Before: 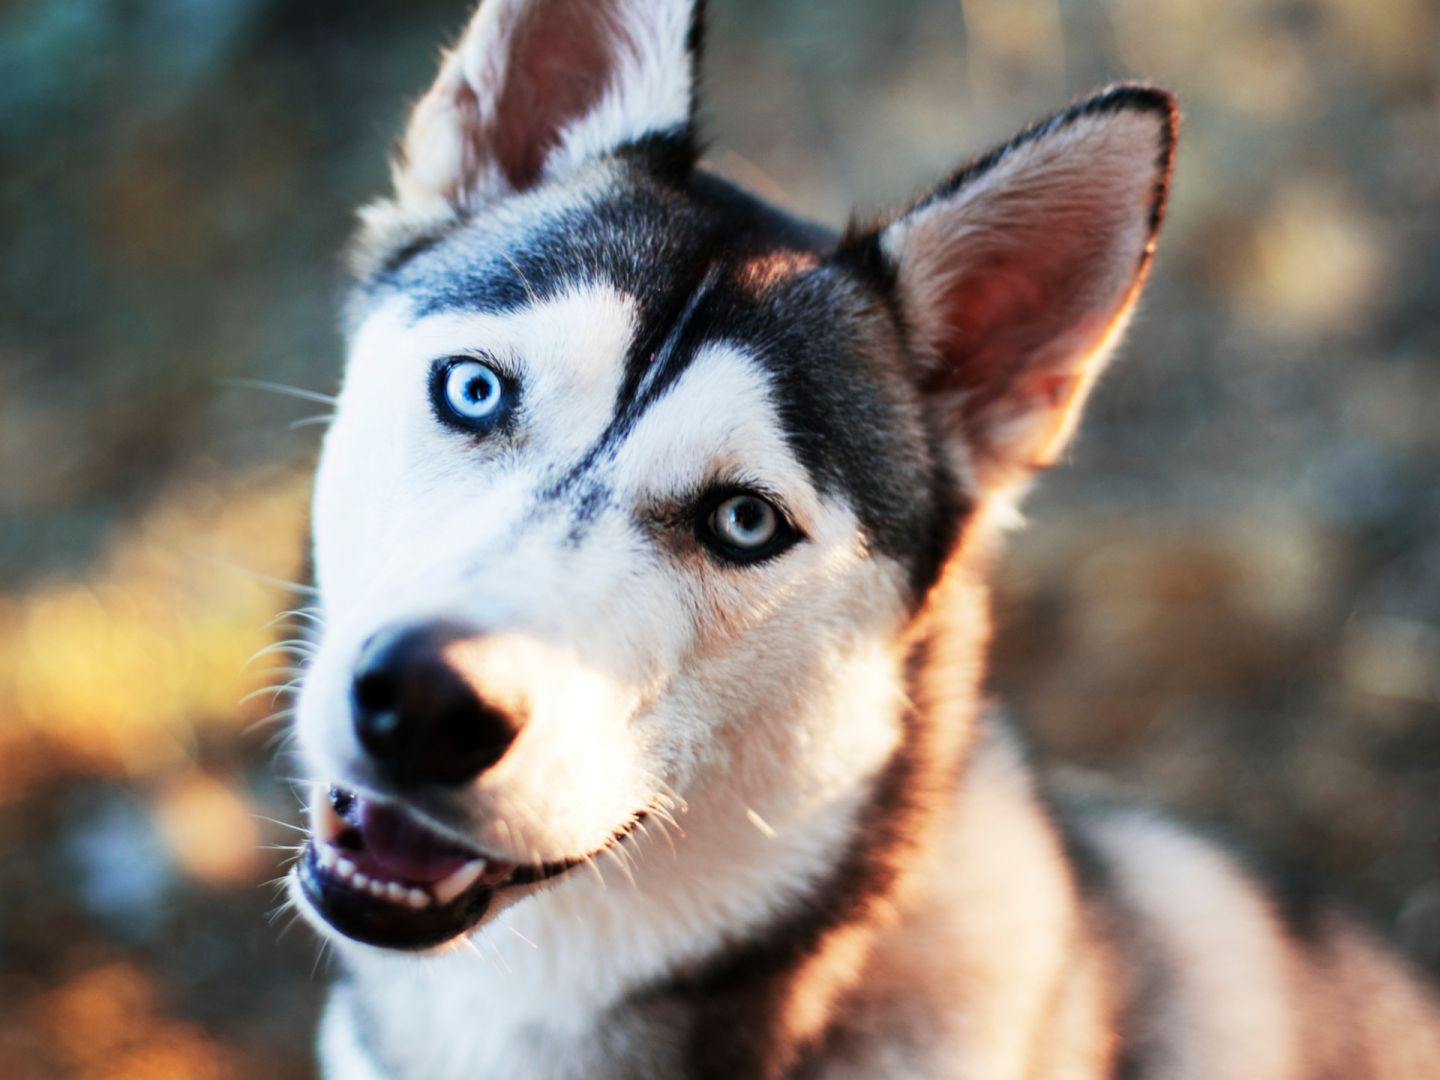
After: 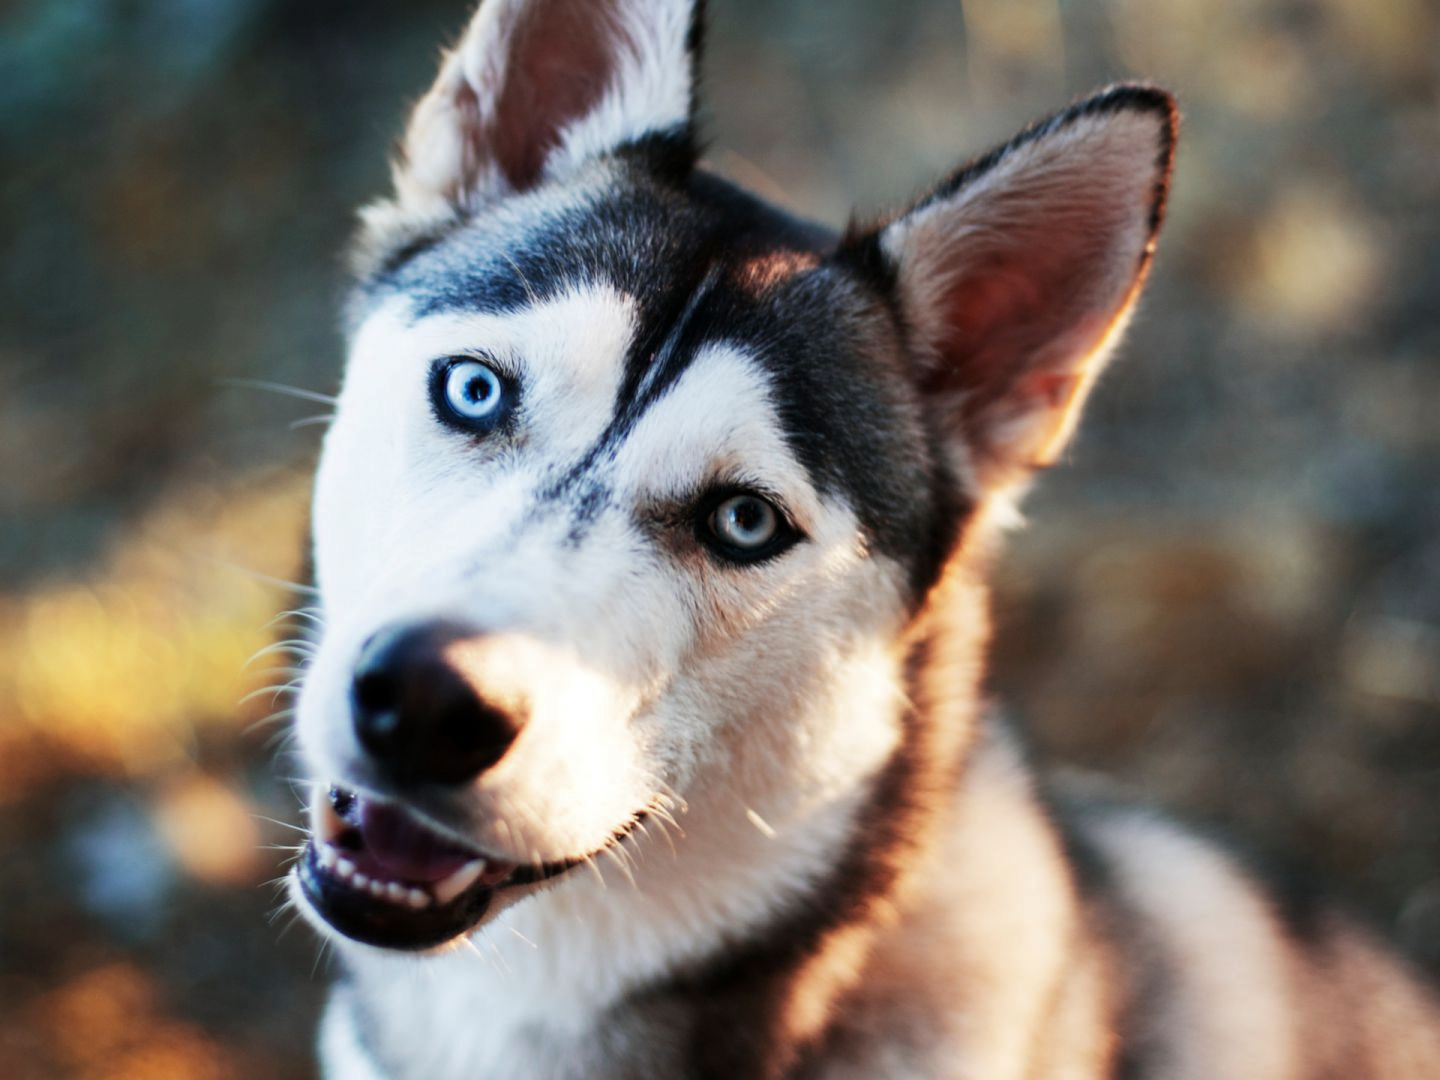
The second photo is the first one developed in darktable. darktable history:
color balance rgb: global vibrance 10%
tone curve: curves: ch0 [(0, 0) (0.8, 0.757) (1, 1)], color space Lab, linked channels, preserve colors none
